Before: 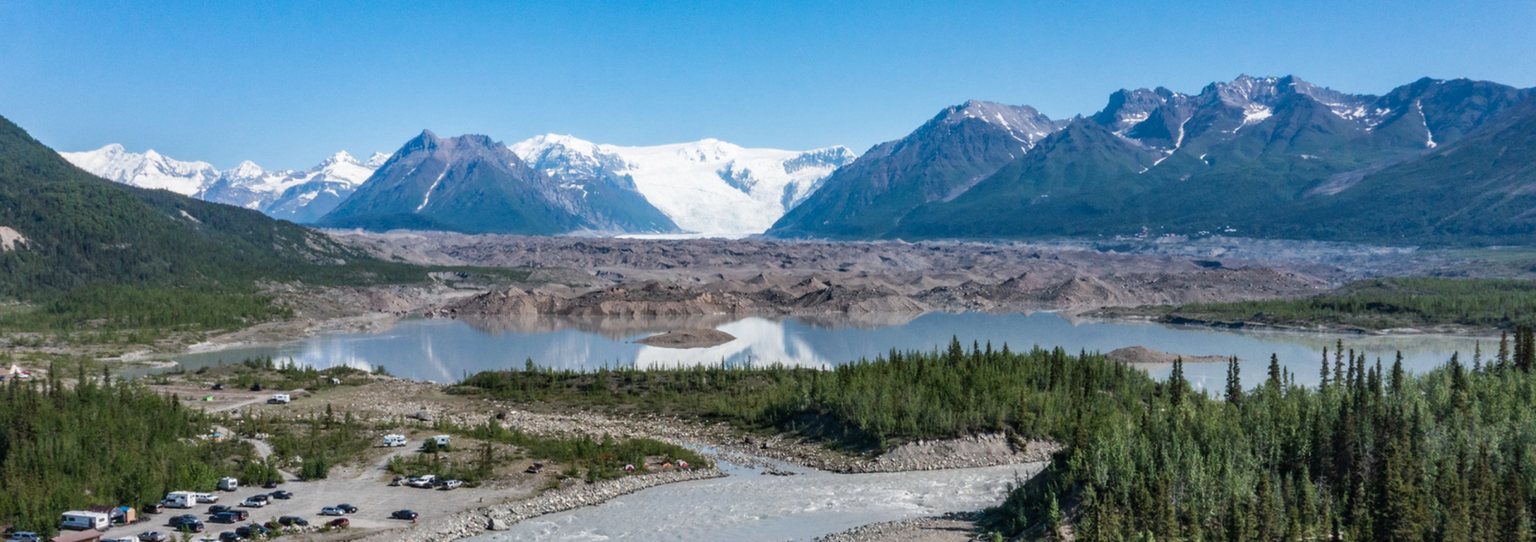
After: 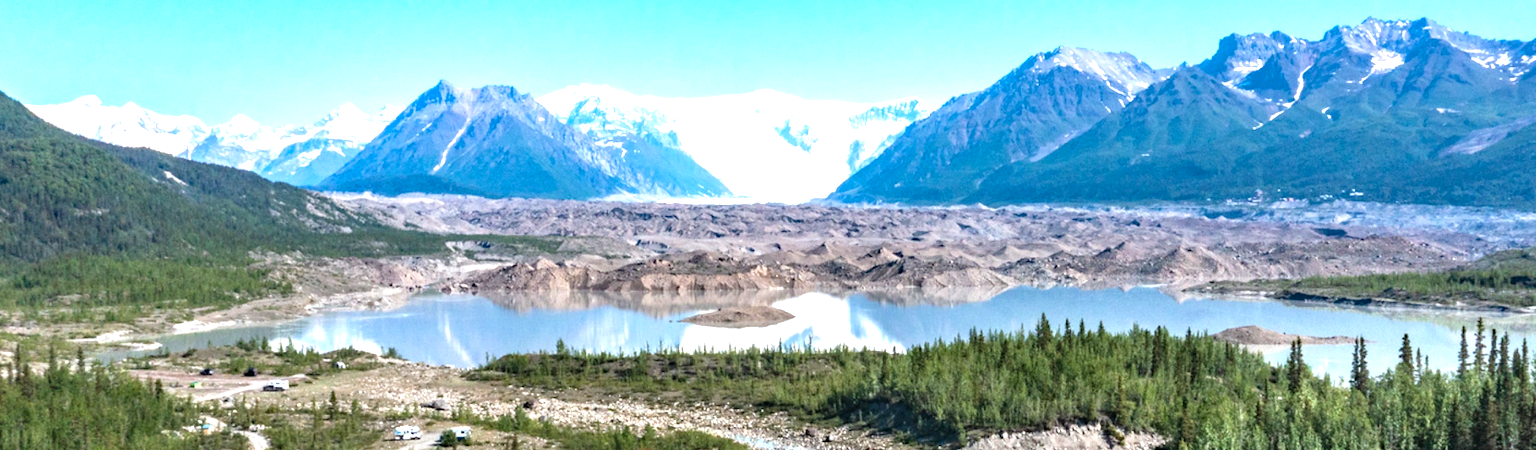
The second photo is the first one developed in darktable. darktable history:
haze removal: compatibility mode true, adaptive false
exposure: black level correction 0, exposure 1.382 EV, compensate highlight preservation false
crop and rotate: left 2.327%, top 11.067%, right 9.573%, bottom 15.72%
